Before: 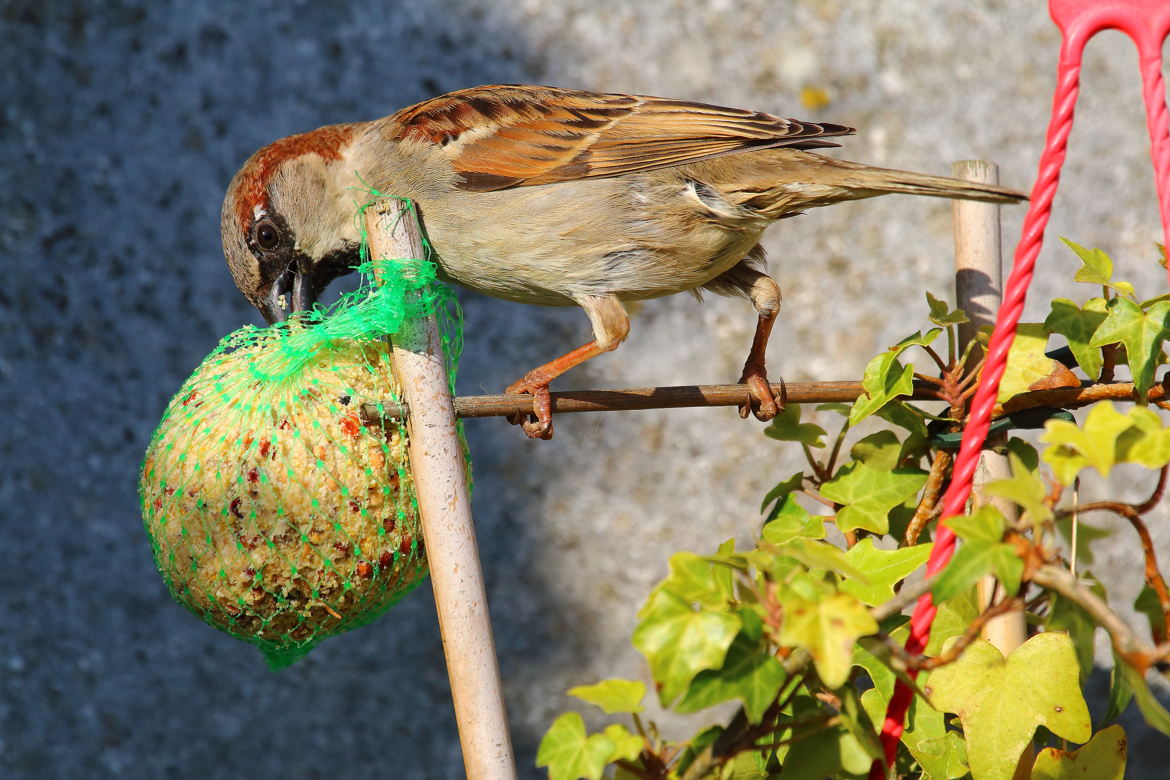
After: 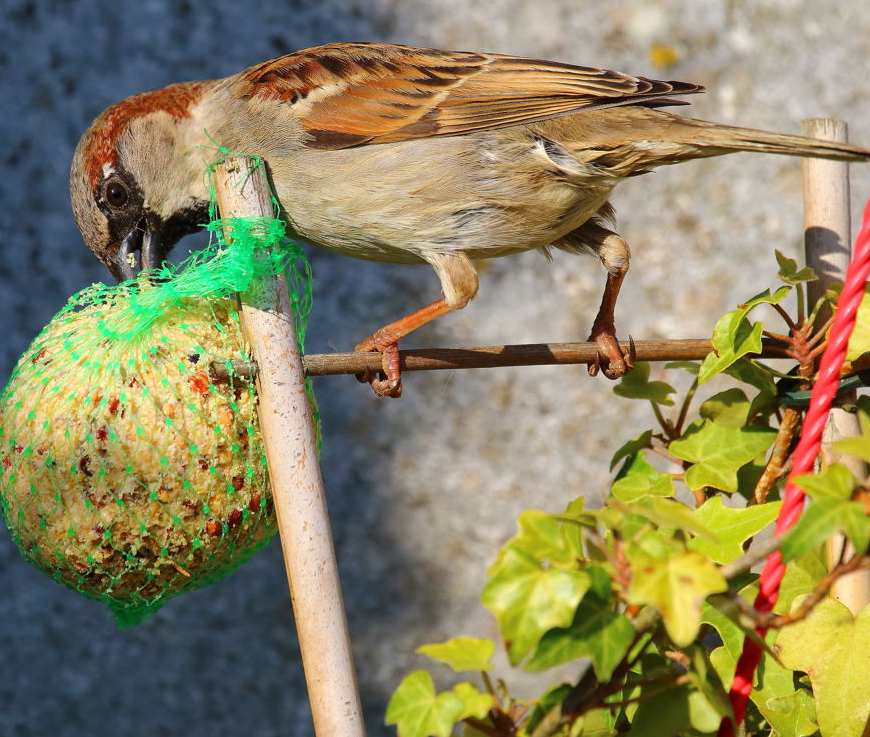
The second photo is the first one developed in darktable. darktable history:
crop and rotate: left 12.957%, top 5.396%, right 12.627%
